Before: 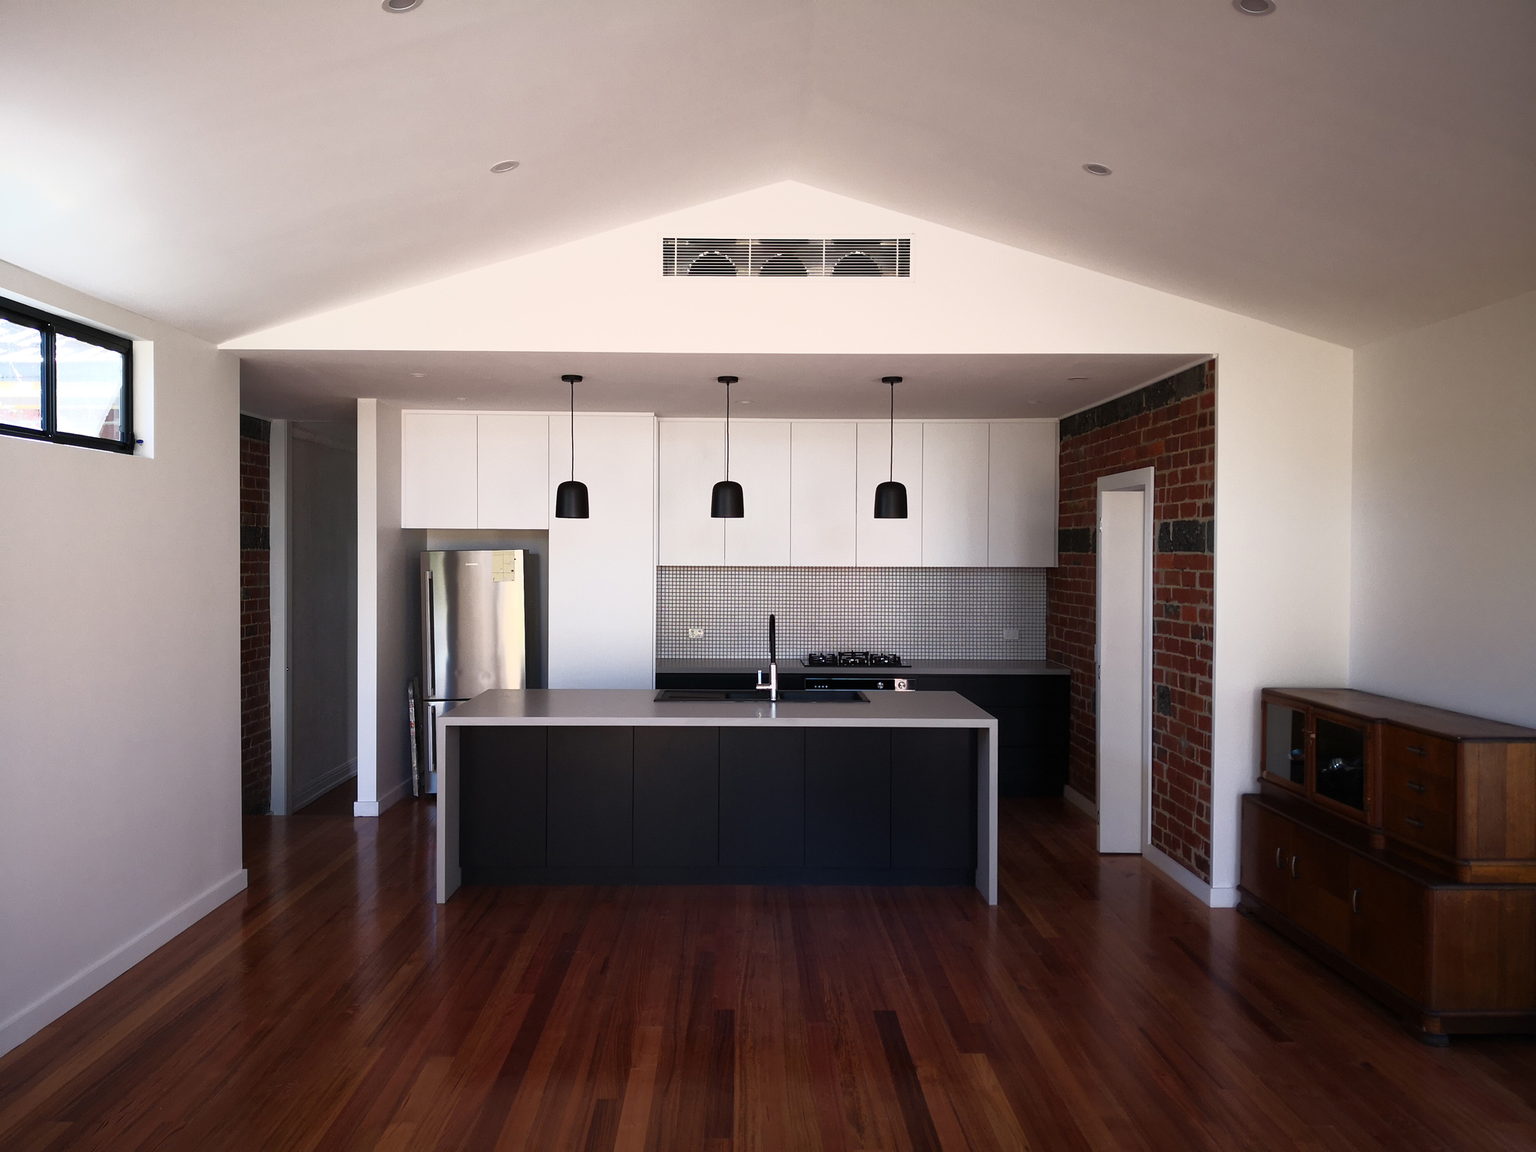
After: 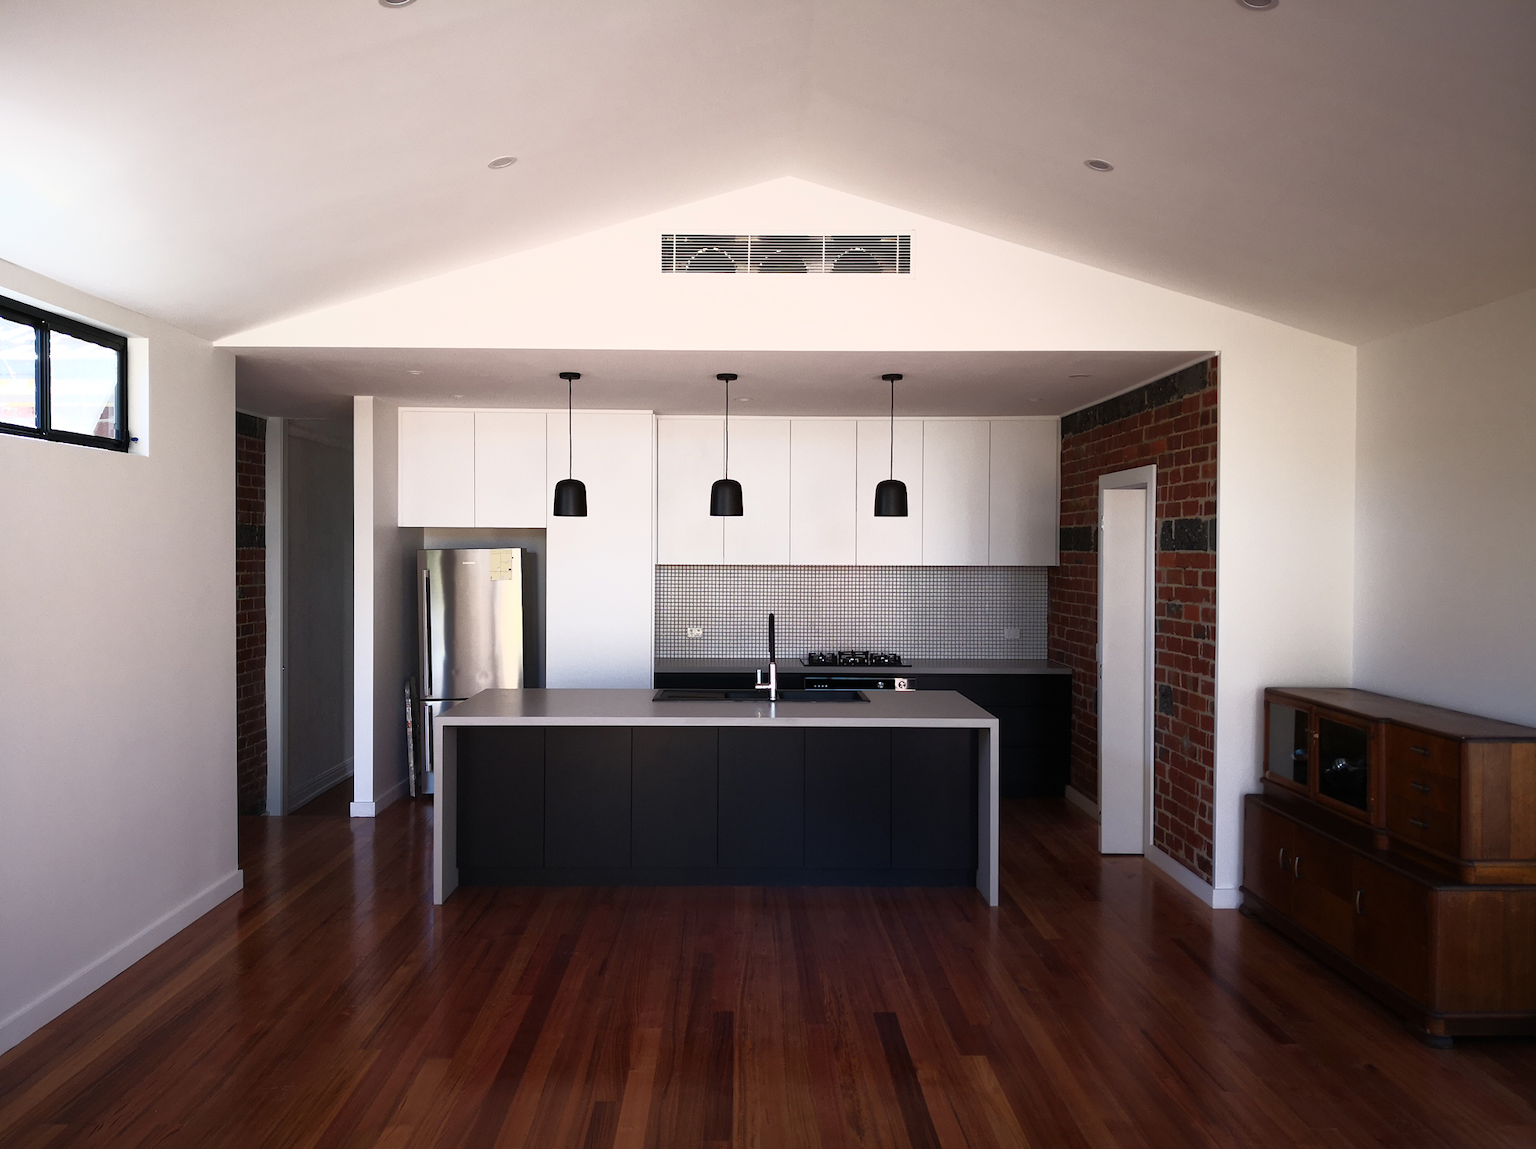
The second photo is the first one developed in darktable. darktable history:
crop: left 0.434%, top 0.485%, right 0.244%, bottom 0.386%
shadows and highlights: shadows 0, highlights 40
